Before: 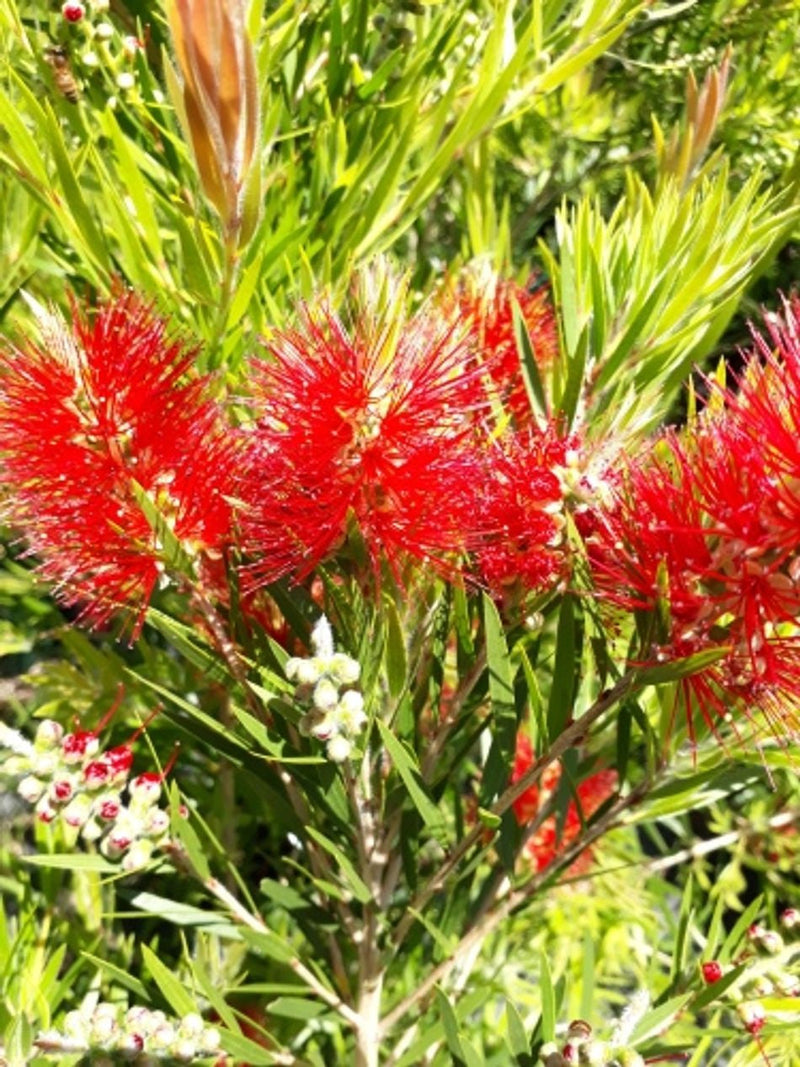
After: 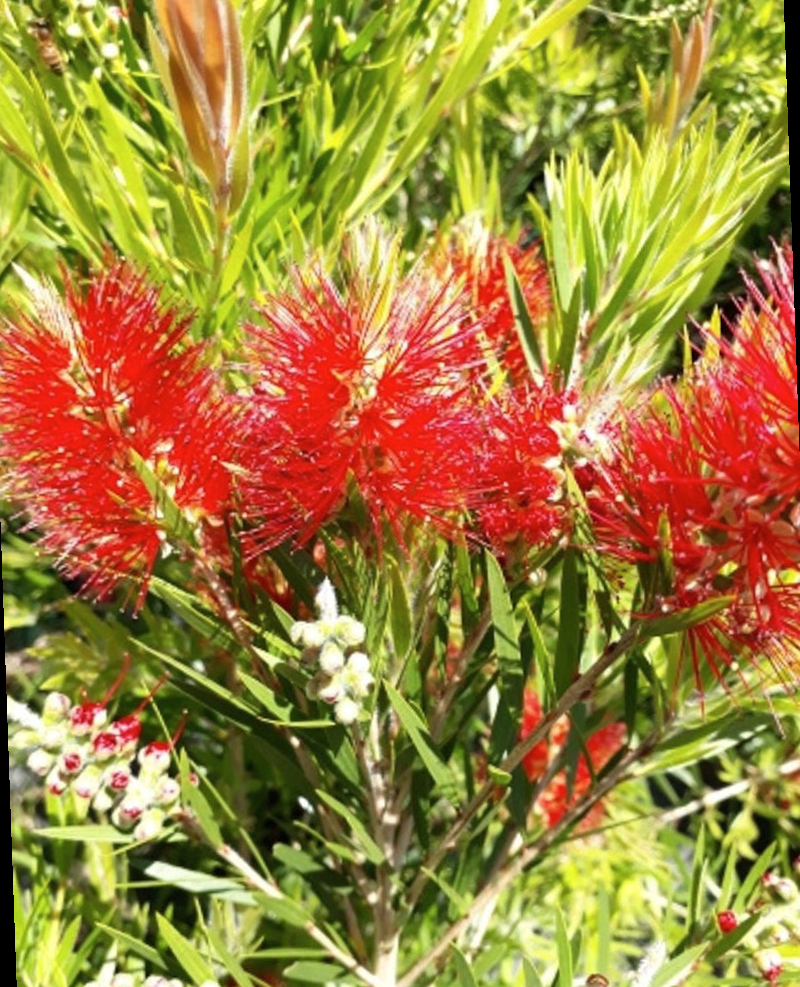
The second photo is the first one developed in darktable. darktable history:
rotate and perspective: rotation -2°, crop left 0.022, crop right 0.978, crop top 0.049, crop bottom 0.951
contrast brightness saturation: saturation -0.05
